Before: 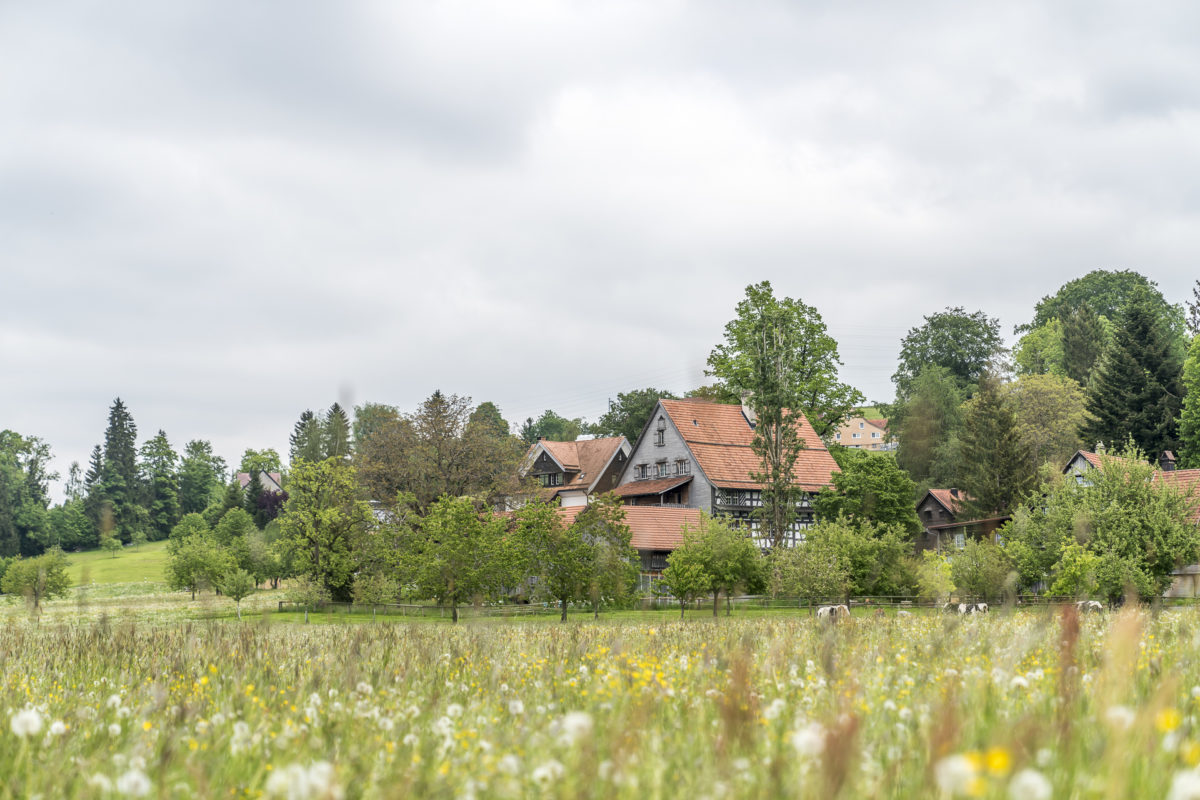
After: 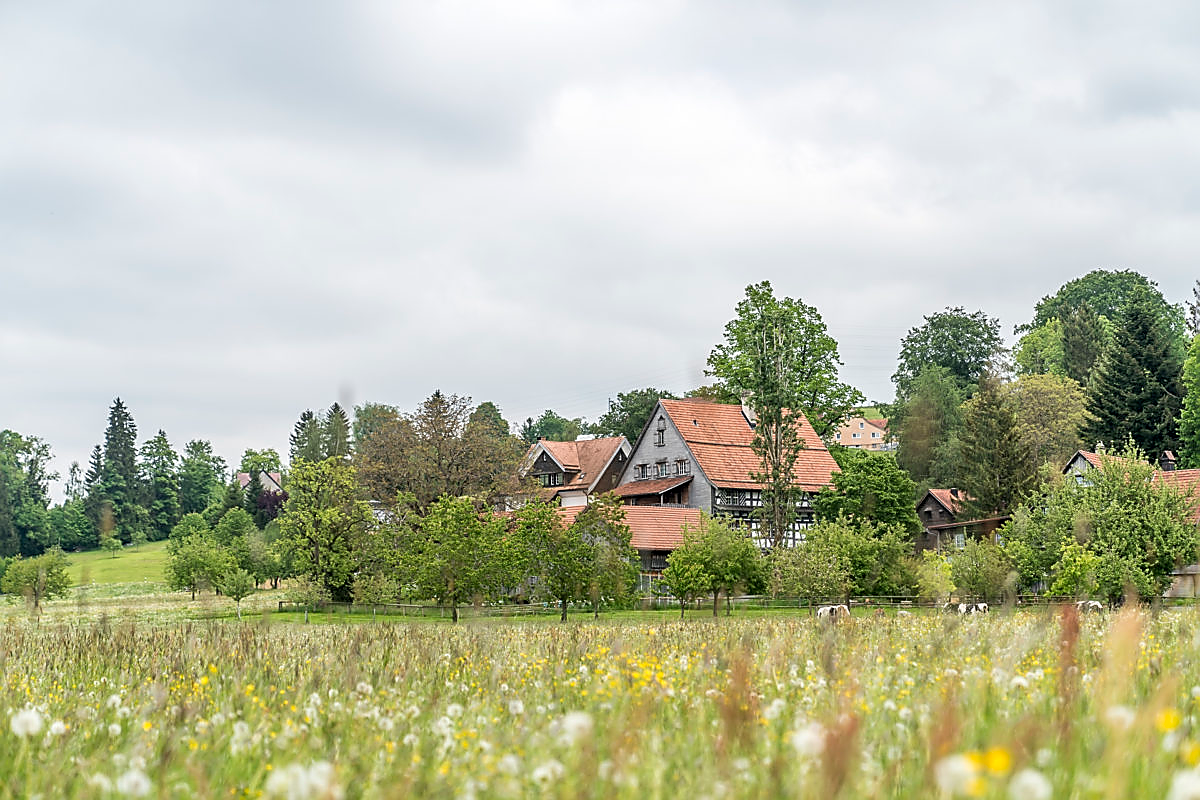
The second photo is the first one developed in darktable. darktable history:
sharpen: radius 1.39, amount 1.255, threshold 0.704
